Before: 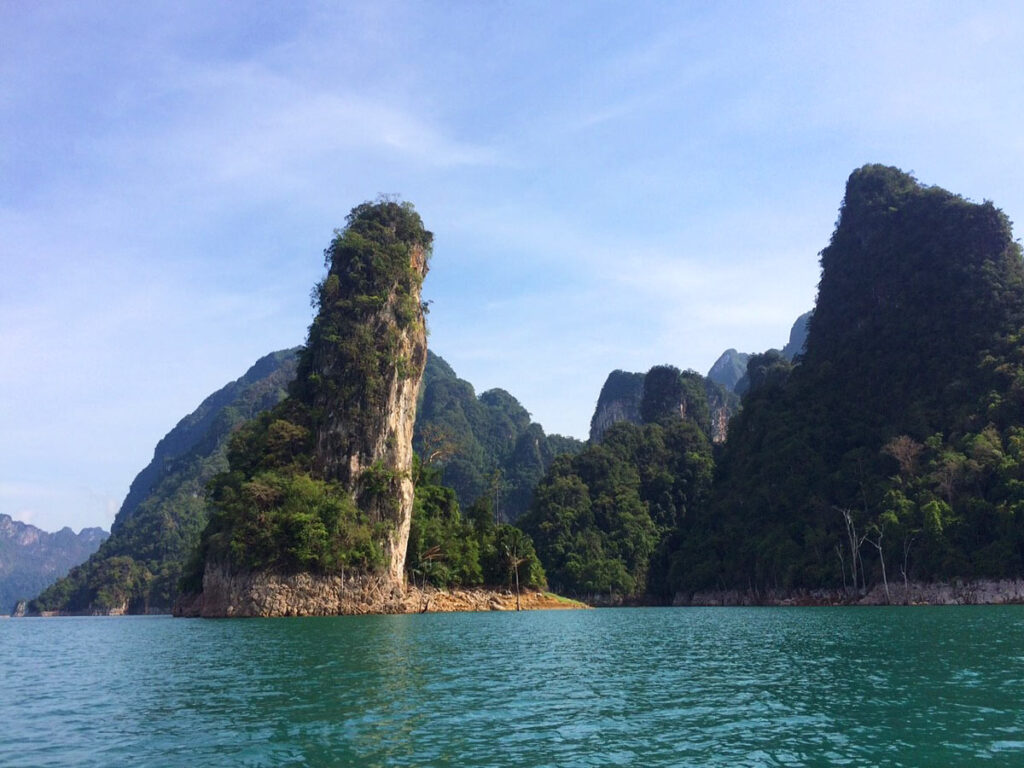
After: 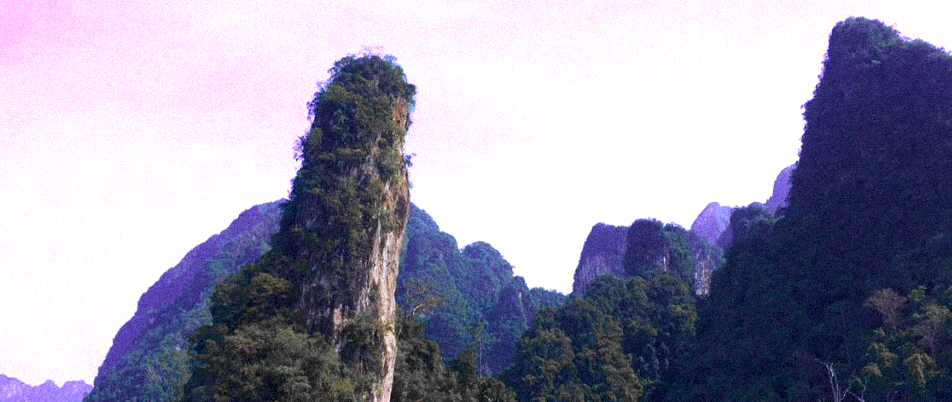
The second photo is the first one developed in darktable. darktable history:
grain: coarseness 9.38 ISO, strength 34.99%, mid-tones bias 0%
color zones: curves: ch0 [(0, 0.363) (0.128, 0.373) (0.25, 0.5) (0.402, 0.407) (0.521, 0.525) (0.63, 0.559) (0.729, 0.662) (0.867, 0.471)]; ch1 [(0, 0.515) (0.136, 0.618) (0.25, 0.5) (0.378, 0) (0.516, 0) (0.622, 0.593) (0.737, 0.819) (0.87, 0.593)]; ch2 [(0, 0.529) (0.128, 0.471) (0.282, 0.451) (0.386, 0.662) (0.516, 0.525) (0.633, 0.554) (0.75, 0.62) (0.875, 0.441)]
levels: levels [0.016, 0.5, 0.996]
crop: left 1.744%, top 19.225%, right 5.069%, bottom 28.357%
color calibration: illuminant as shot in camera, x 0.377, y 0.392, temperature 4169.3 K, saturation algorithm version 1 (2020)
